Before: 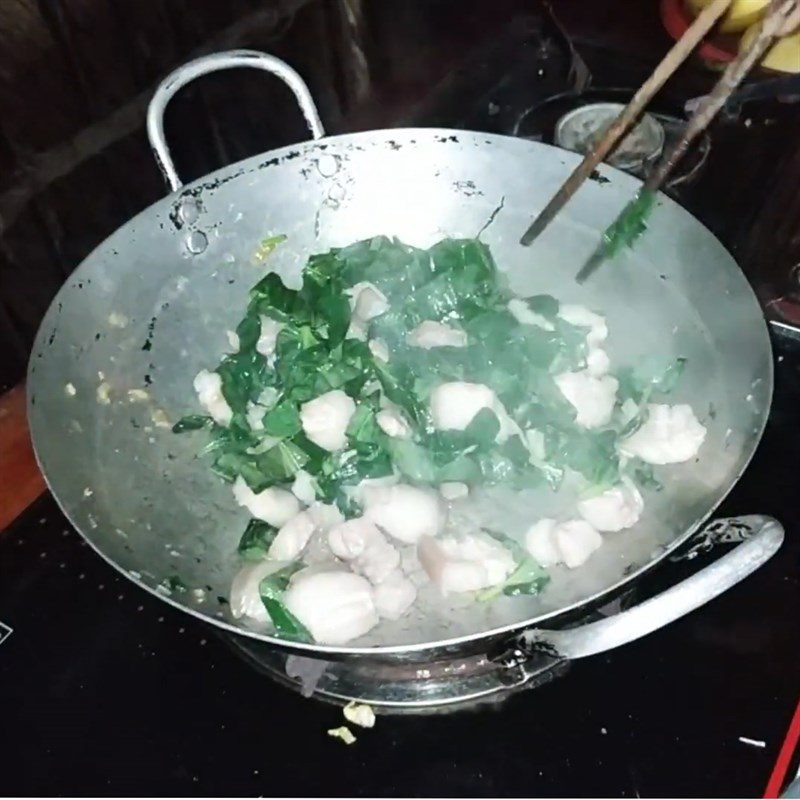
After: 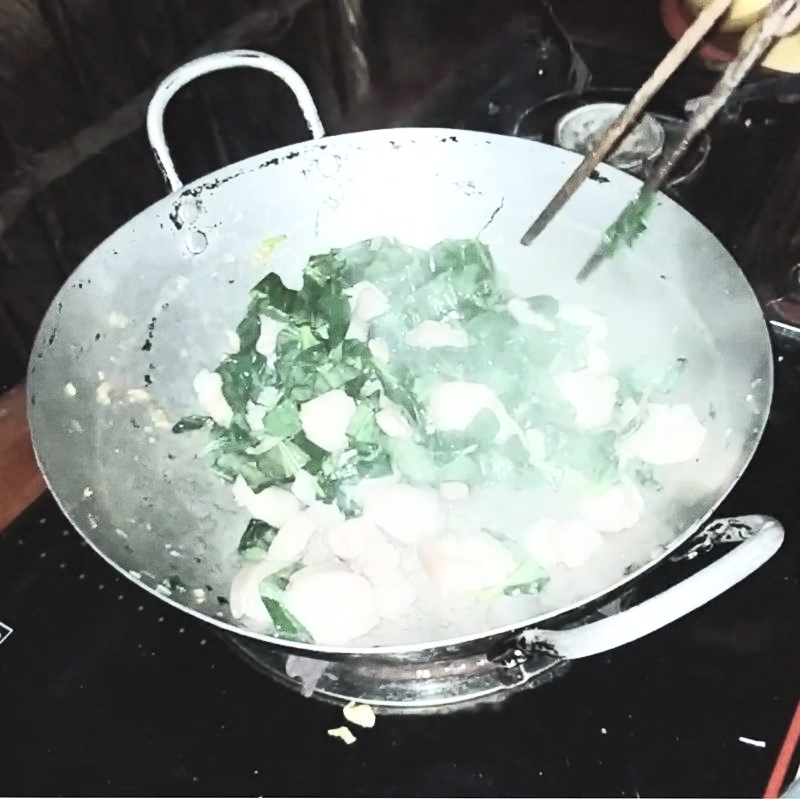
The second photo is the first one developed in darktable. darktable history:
color correction: highlights b* -0.043, saturation 0.829
contrast brightness saturation: contrast 0.437, brightness 0.558, saturation -0.181
